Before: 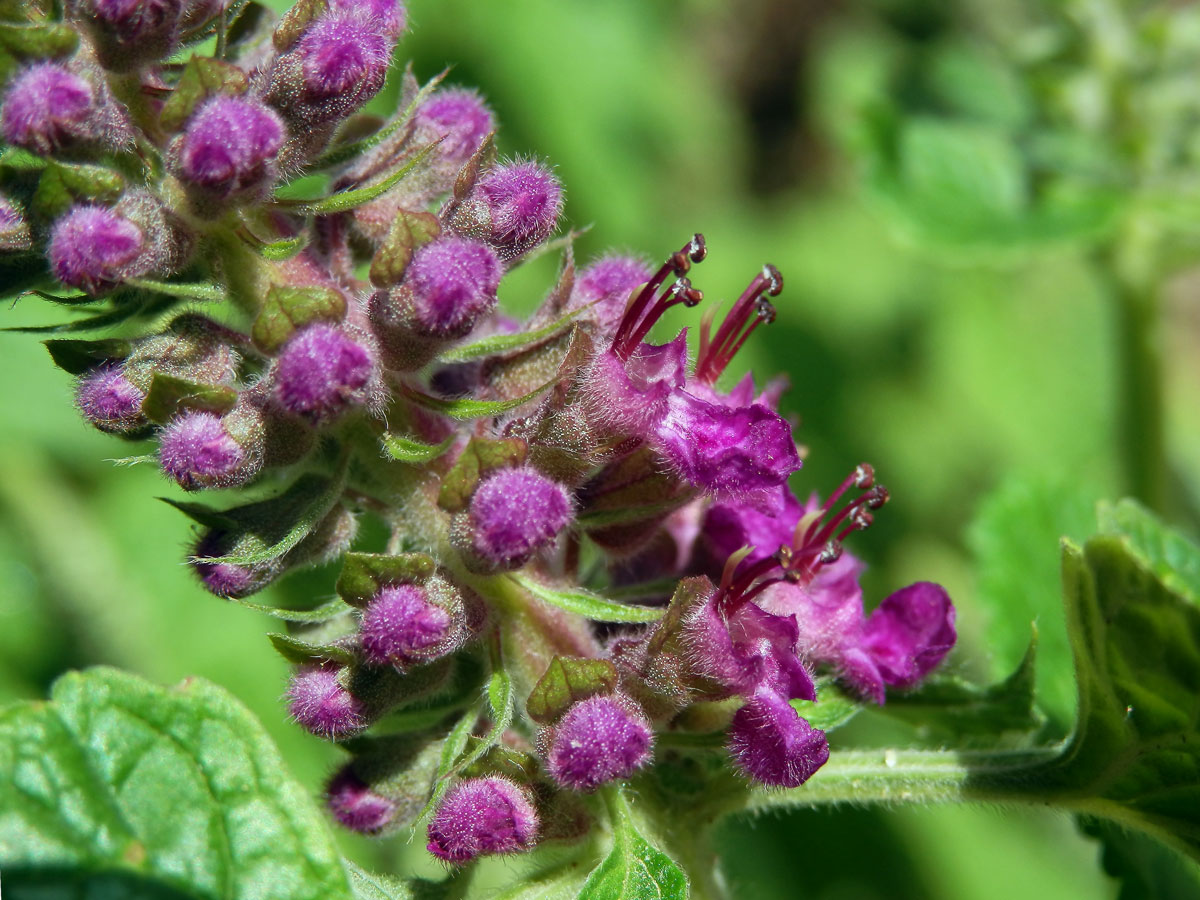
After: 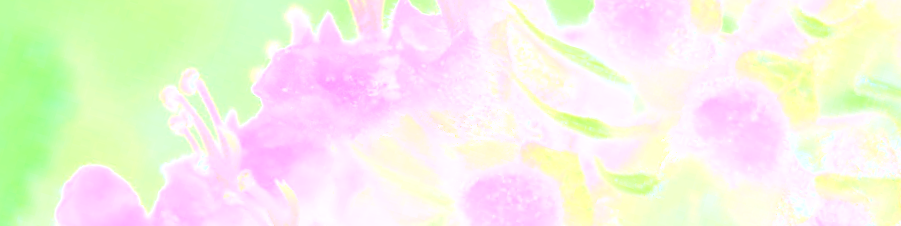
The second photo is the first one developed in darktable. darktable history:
crop and rotate: angle 16.12°, top 30.835%, bottom 35.653%
color calibration: output R [1.063, -0.012, -0.003, 0], output B [-0.079, 0.047, 1, 0], illuminant custom, x 0.389, y 0.387, temperature 3838.64 K
exposure: black level correction 0, exposure 0.9 EV, compensate highlight preservation false
bloom: size 85%, threshold 5%, strength 85%
